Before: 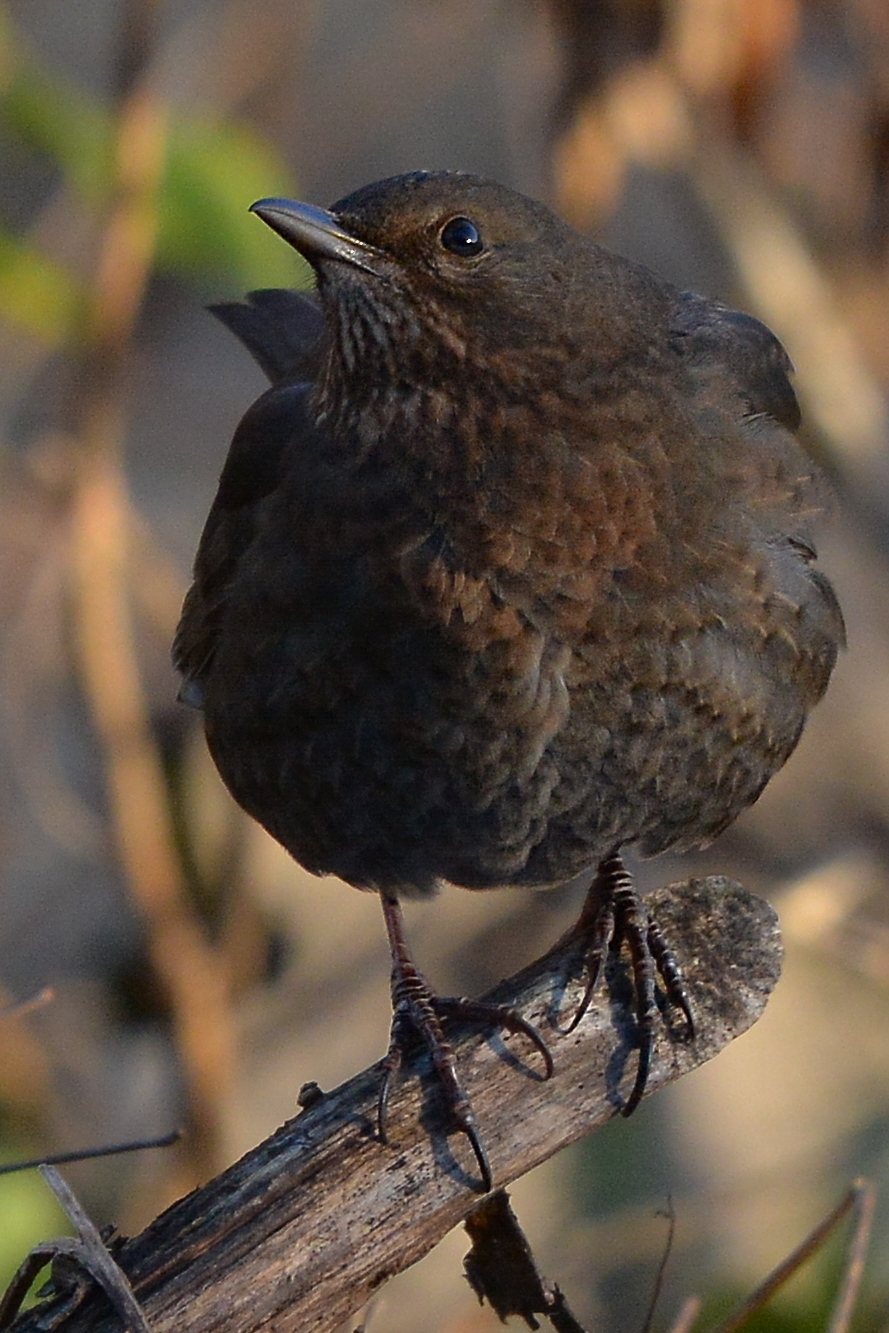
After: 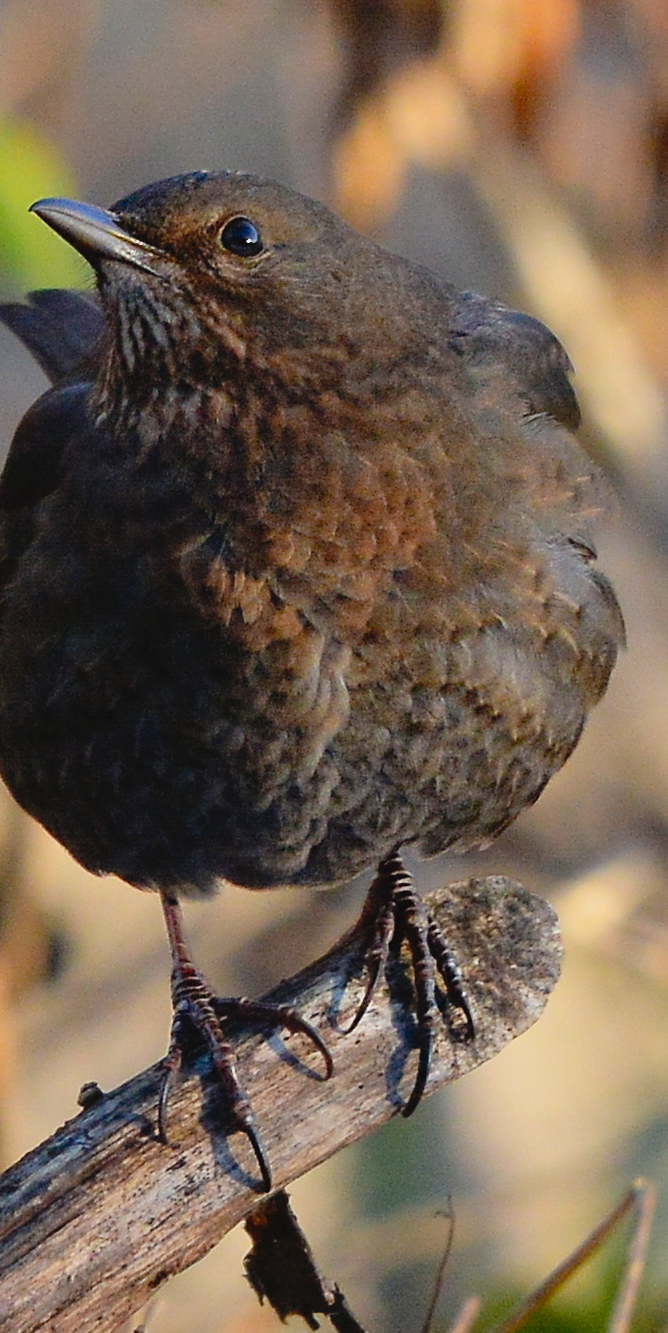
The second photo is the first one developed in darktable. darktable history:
contrast brightness saturation: brightness 0.089, saturation 0.193
tone curve: curves: ch0 [(0, 0.022) (0.114, 0.088) (0.282, 0.316) (0.446, 0.511) (0.613, 0.693) (0.786, 0.843) (0.999, 0.949)]; ch1 [(0, 0) (0.395, 0.343) (0.463, 0.427) (0.486, 0.474) (0.503, 0.5) (0.535, 0.522) (0.555, 0.546) (0.594, 0.614) (0.755, 0.793) (1, 1)]; ch2 [(0, 0) (0.369, 0.388) (0.449, 0.431) (0.501, 0.5) (0.528, 0.517) (0.561, 0.598) (0.697, 0.721) (1, 1)], preserve colors none
crop and rotate: left 24.832%
